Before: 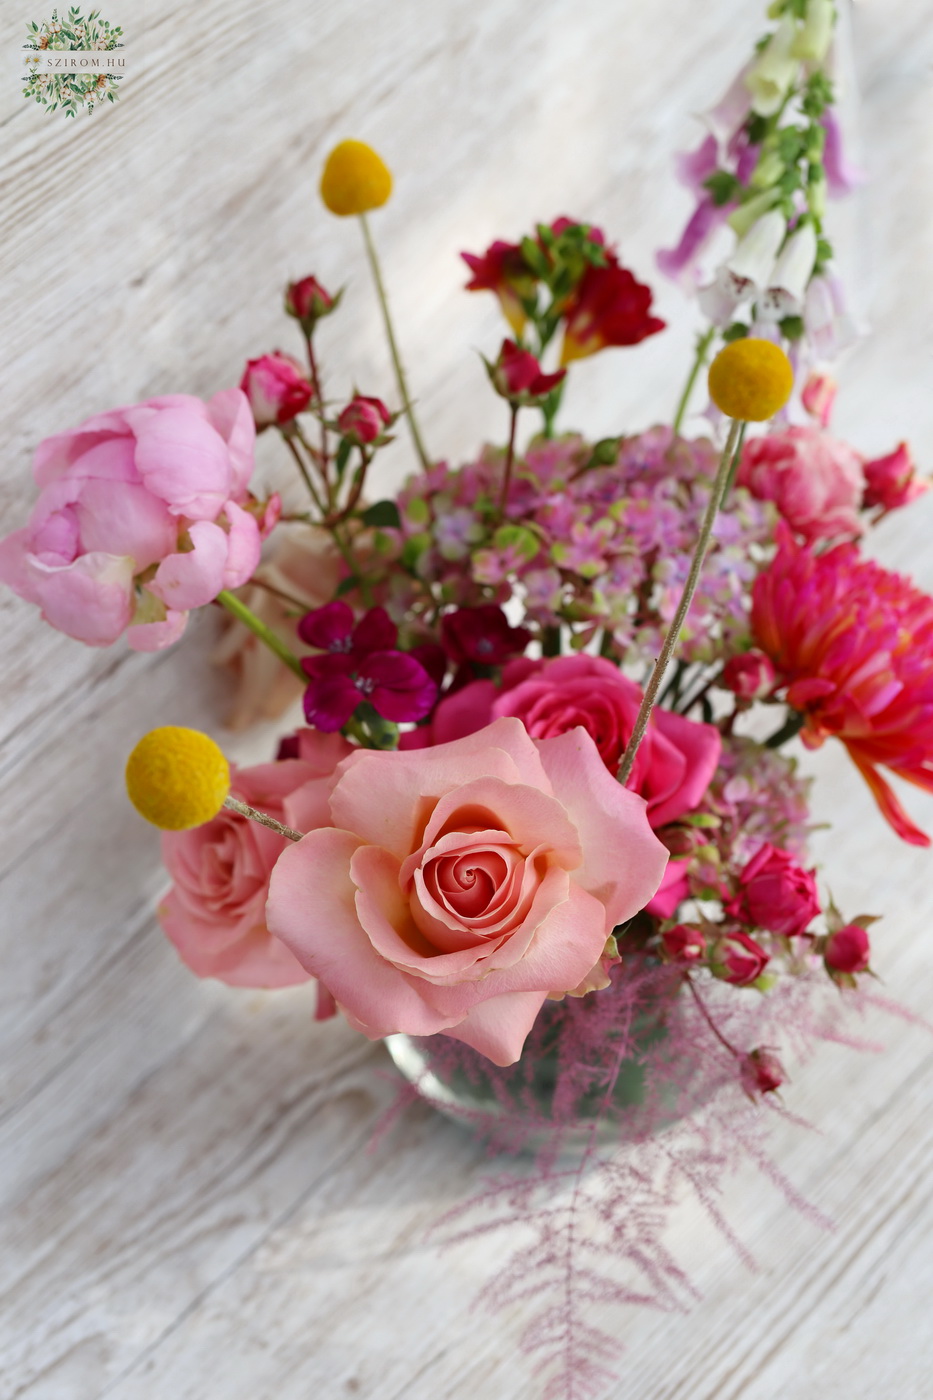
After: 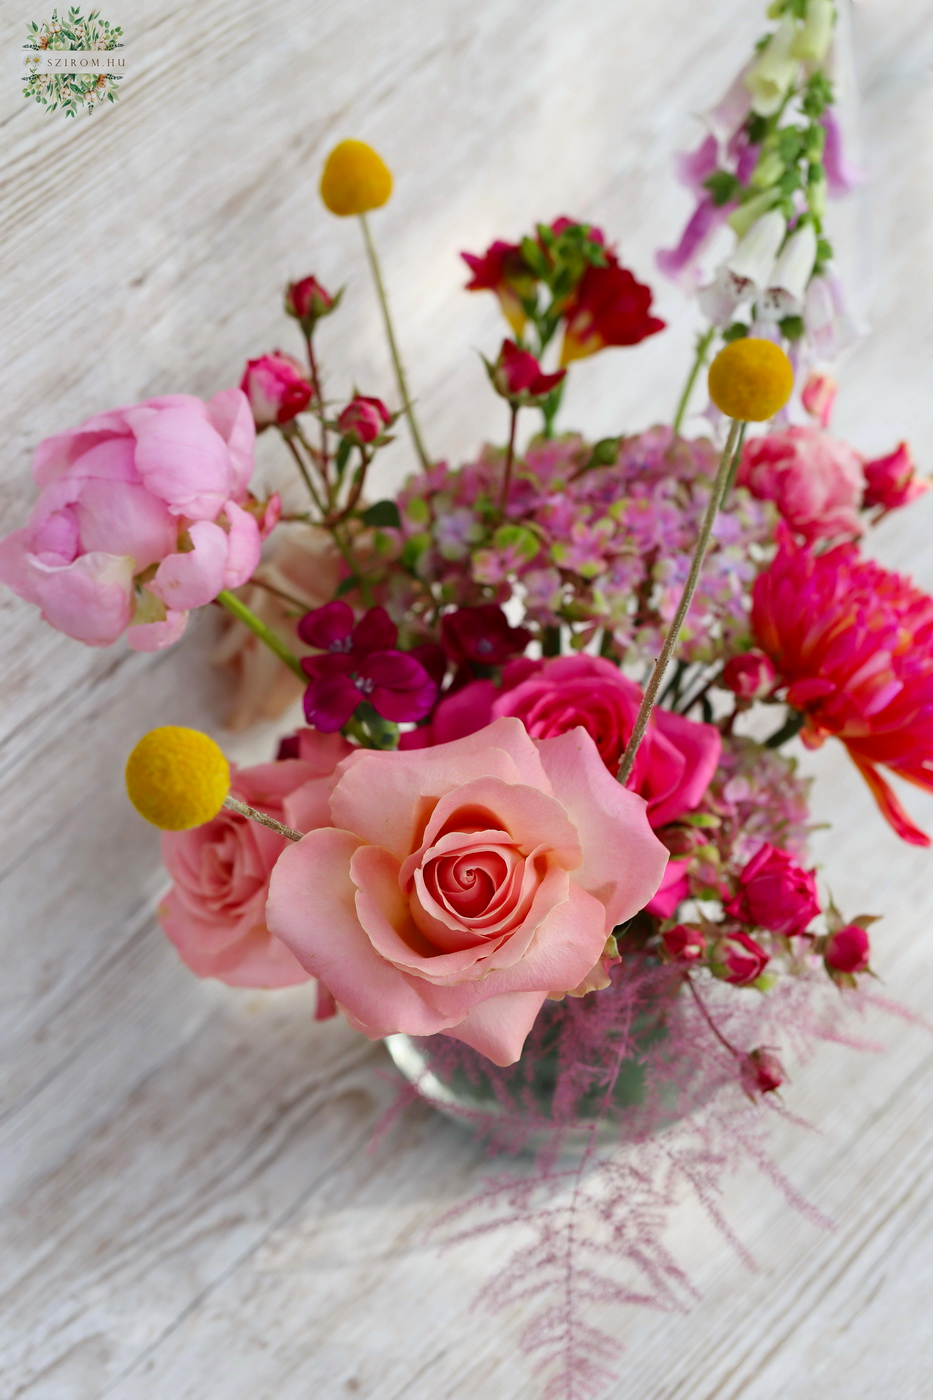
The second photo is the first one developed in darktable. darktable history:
contrast brightness saturation: saturation 0.105
exposure: exposure -0.057 EV, compensate highlight preservation false
